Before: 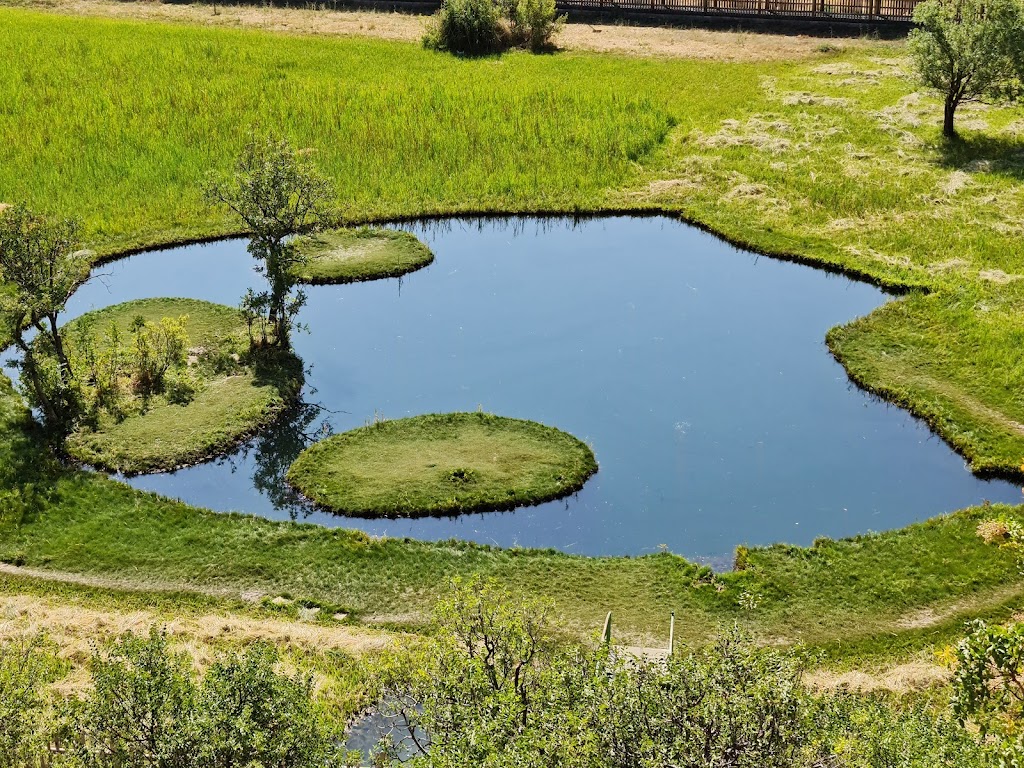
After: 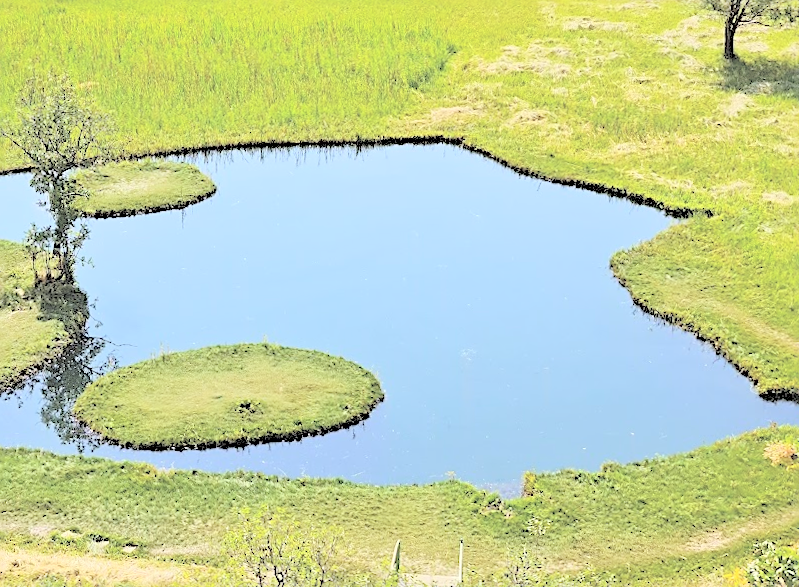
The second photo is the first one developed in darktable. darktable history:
exposure: black level correction 0.001, compensate highlight preservation false
white balance: red 0.986, blue 1.01
sharpen: on, module defaults
crop and rotate: left 20.74%, top 7.912%, right 0.375%, bottom 13.378%
rotate and perspective: rotation -1°, crop left 0.011, crop right 0.989, crop top 0.025, crop bottom 0.975
contrast brightness saturation: brightness 1
